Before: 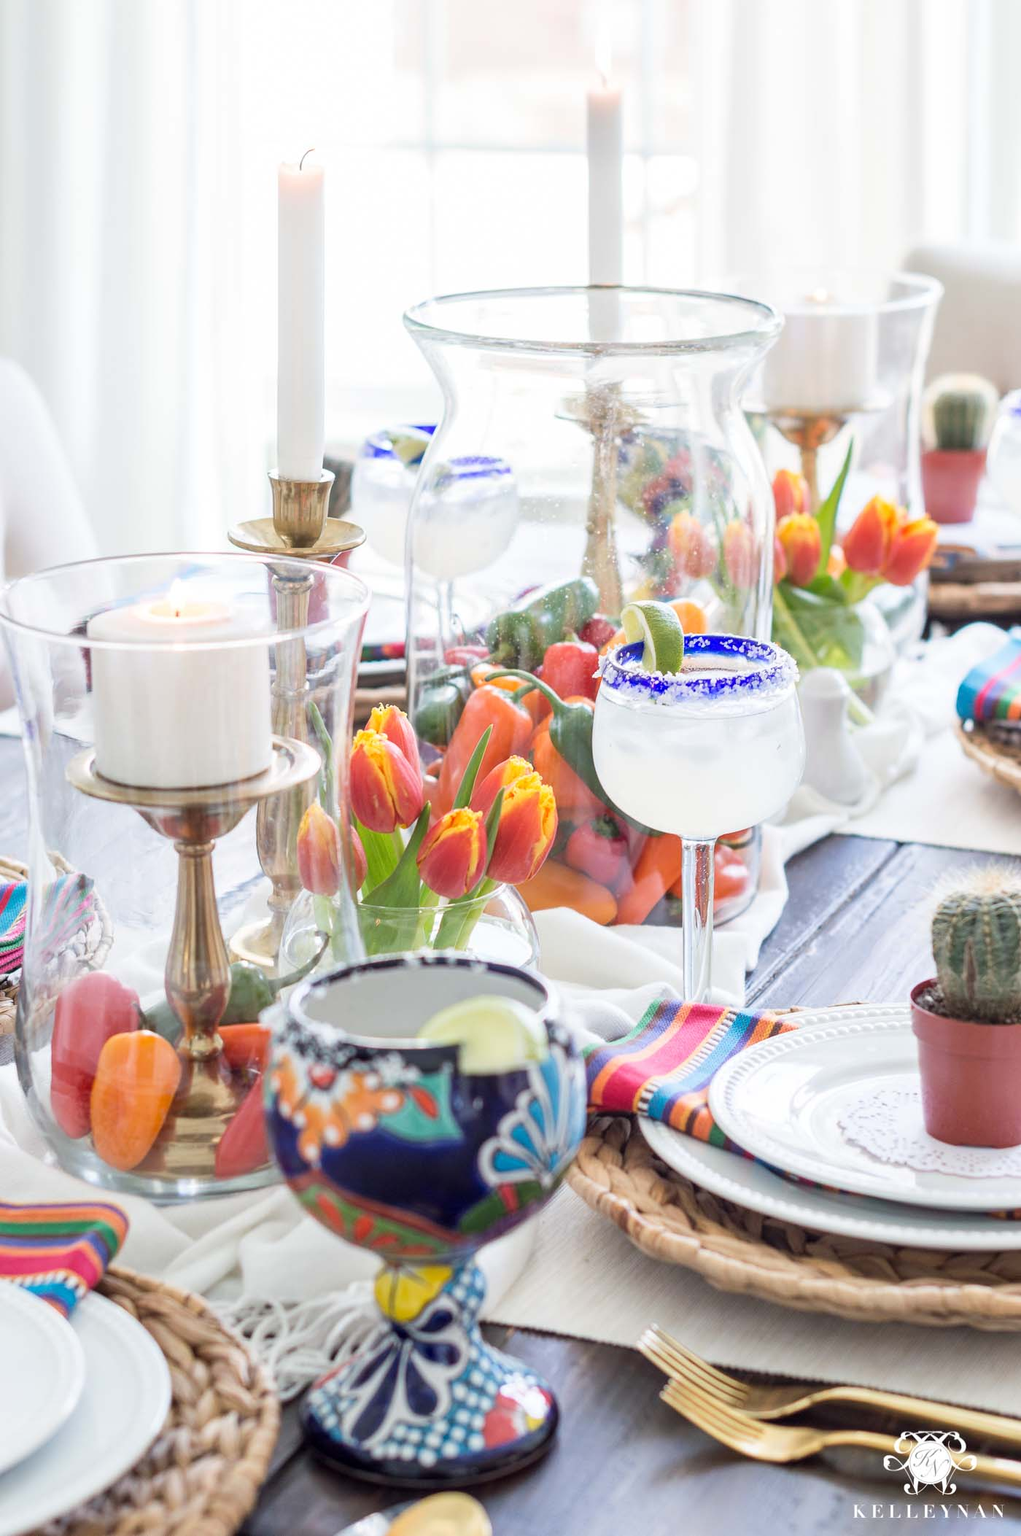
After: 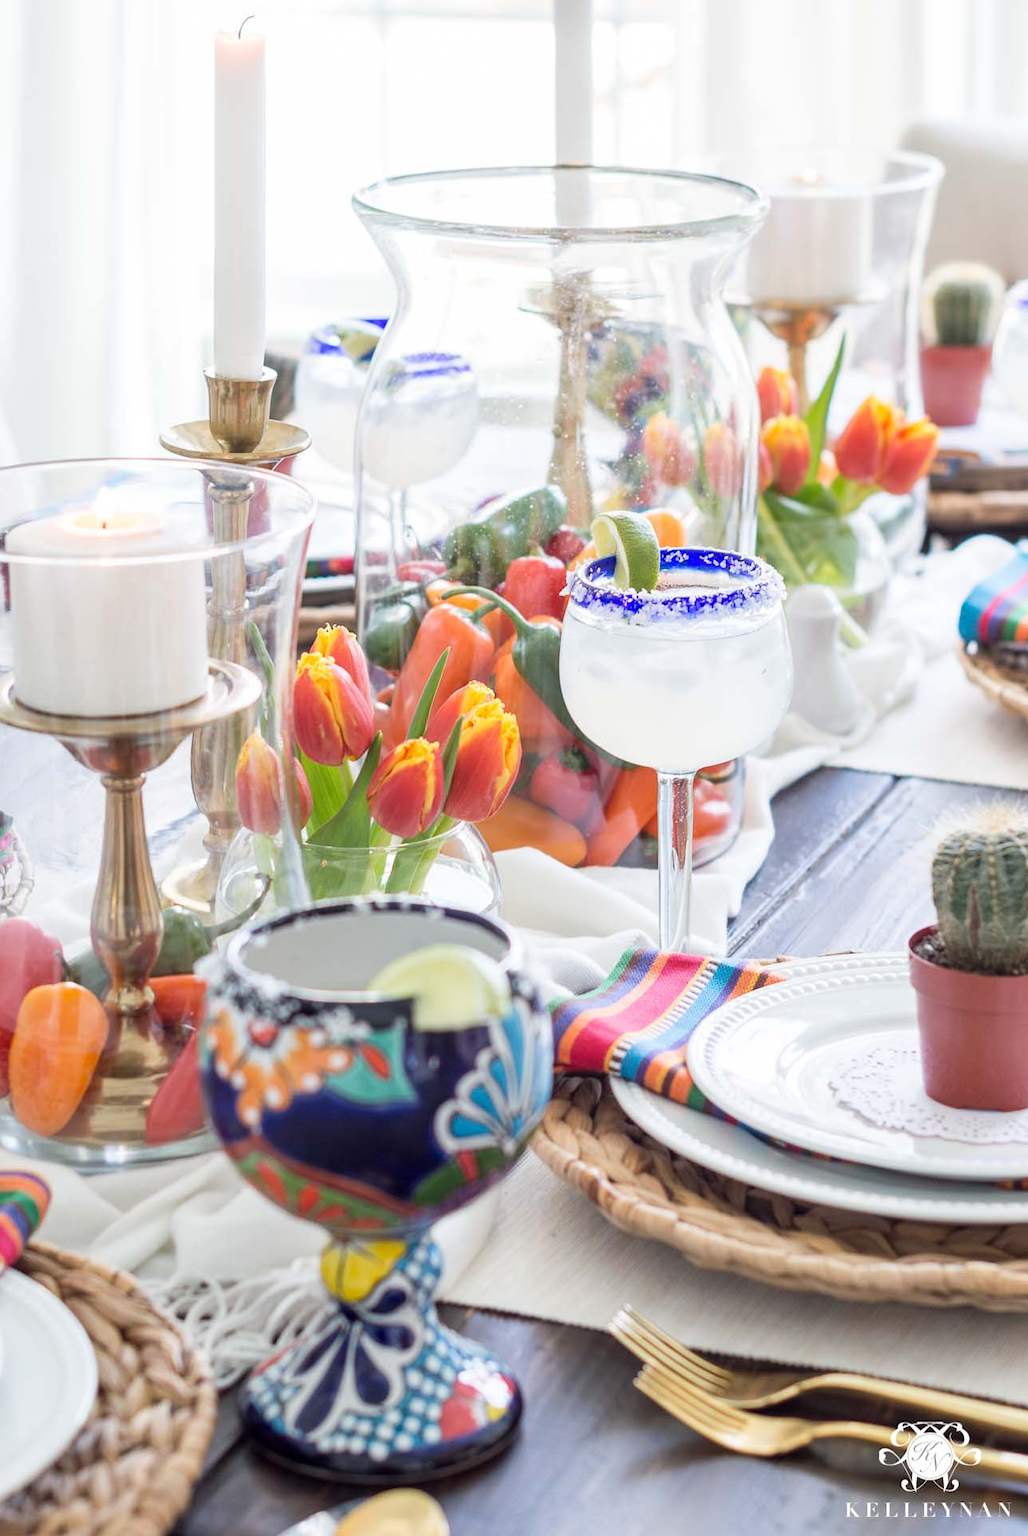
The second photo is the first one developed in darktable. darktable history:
crop and rotate: left 8.082%, top 8.795%
